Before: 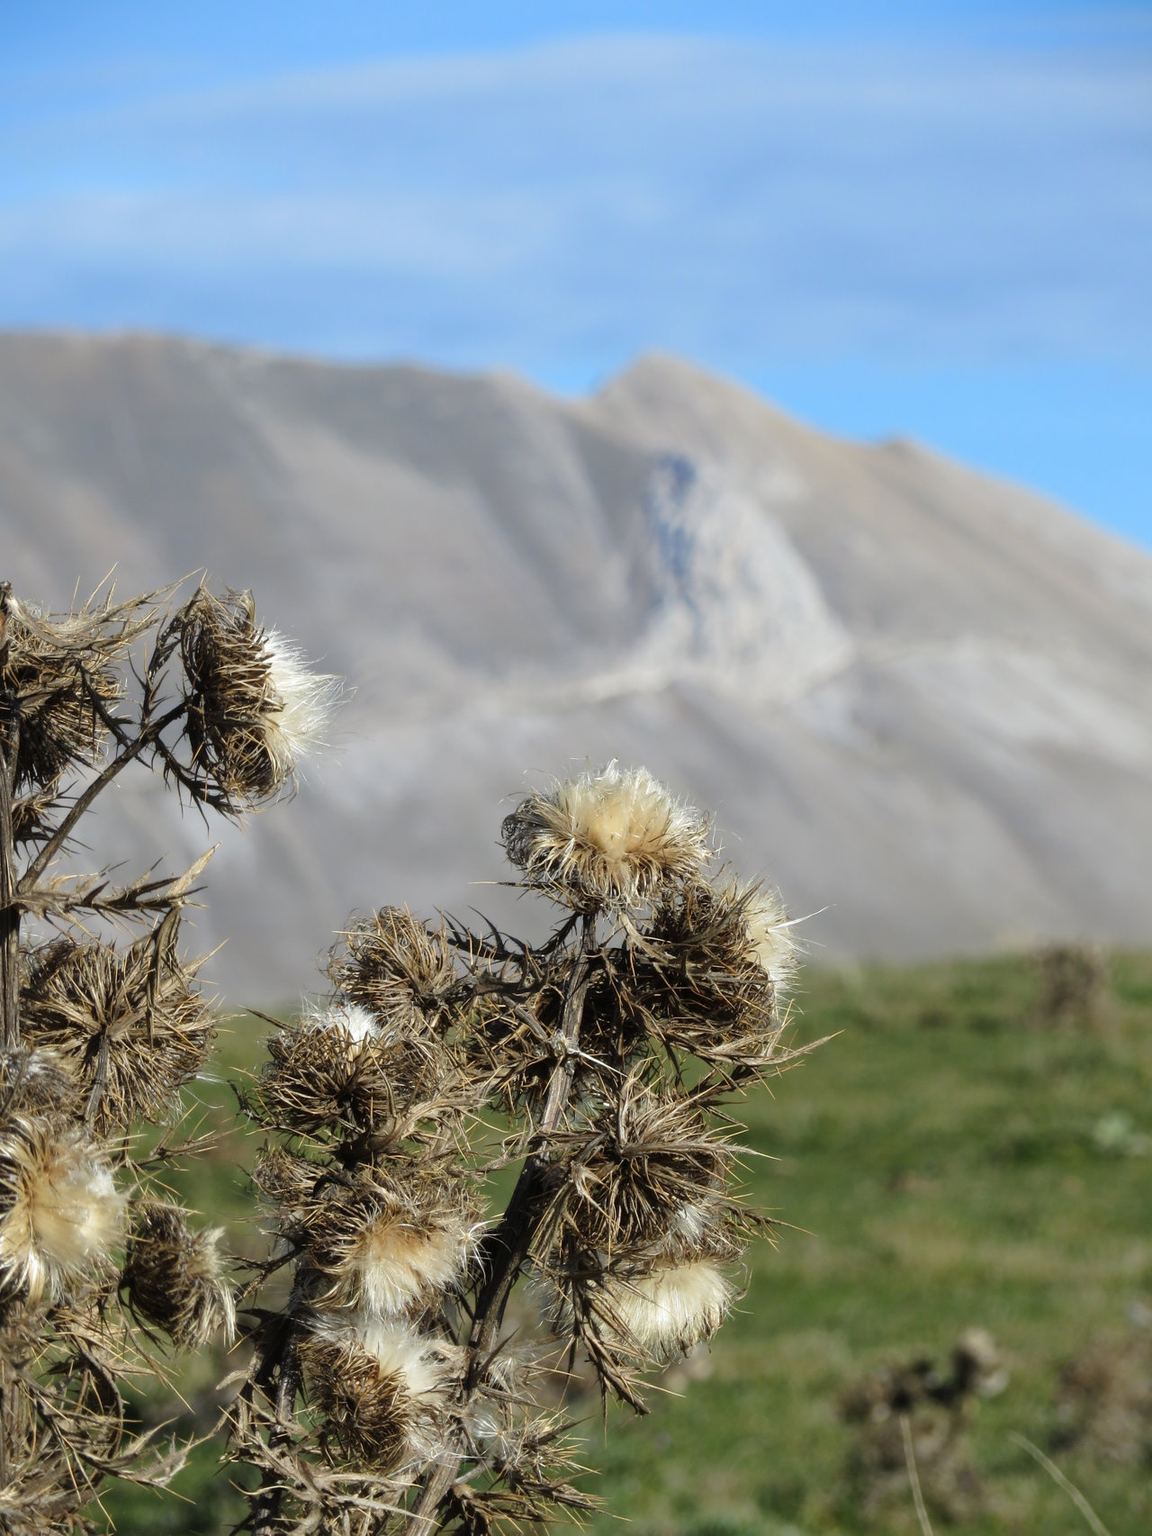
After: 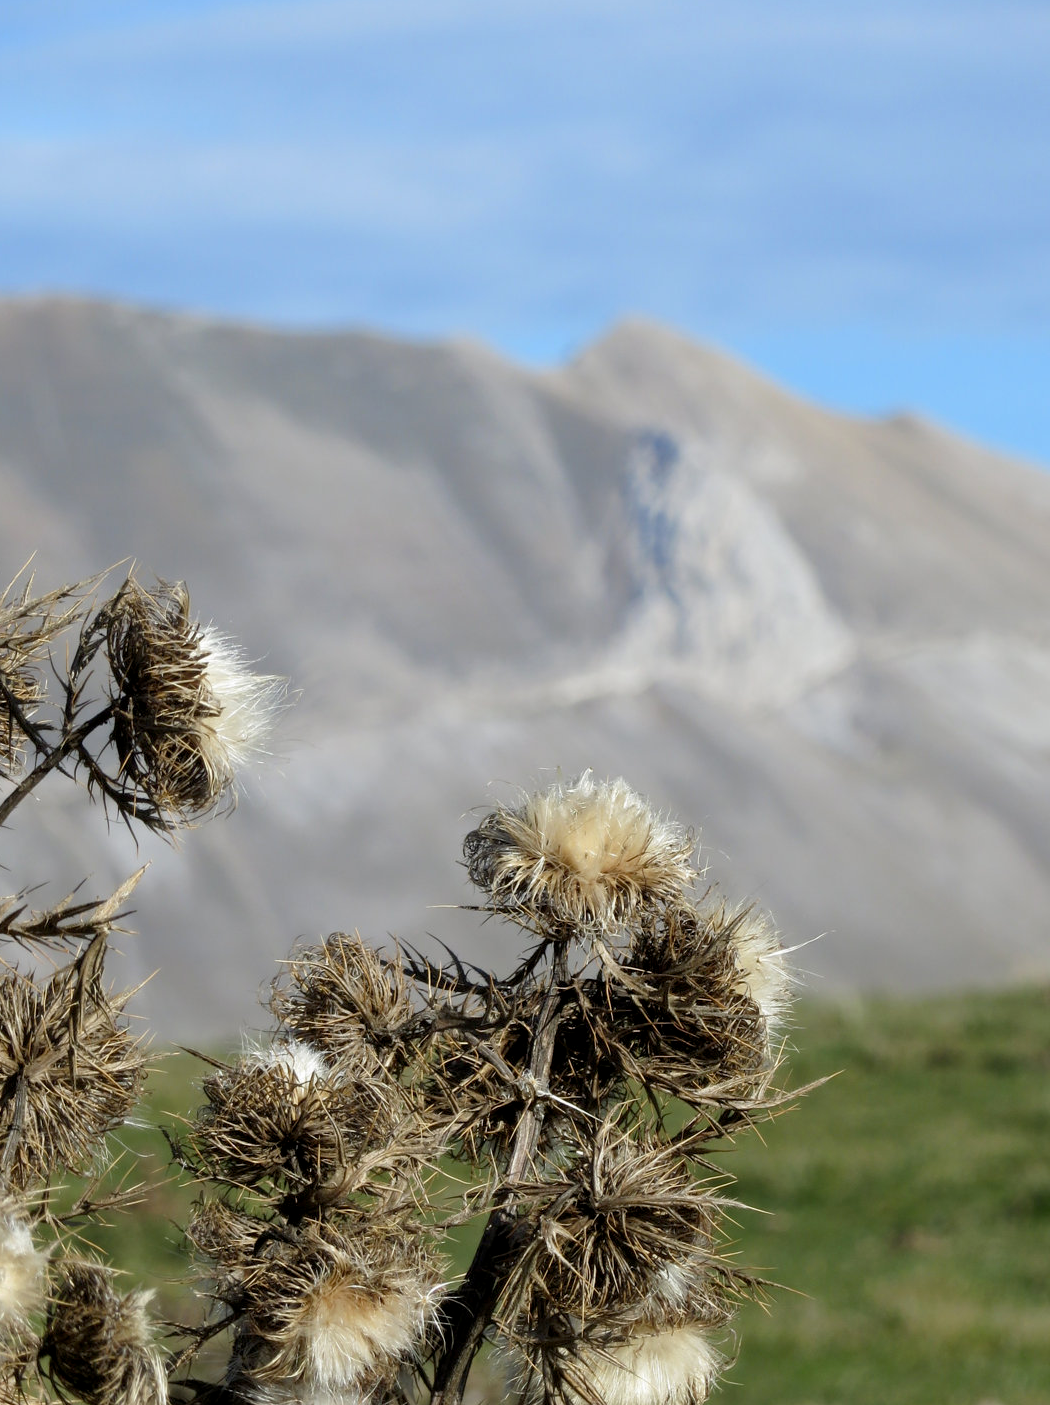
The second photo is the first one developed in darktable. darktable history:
crop and rotate: left 7.351%, top 4.368%, right 10.575%, bottom 13.261%
color balance rgb: global offset › luminance -0.467%, perceptual saturation grading › global saturation -2.265%, perceptual saturation grading › highlights -7.805%, perceptual saturation grading › mid-tones 8.106%, perceptual saturation grading › shadows 2.922%
